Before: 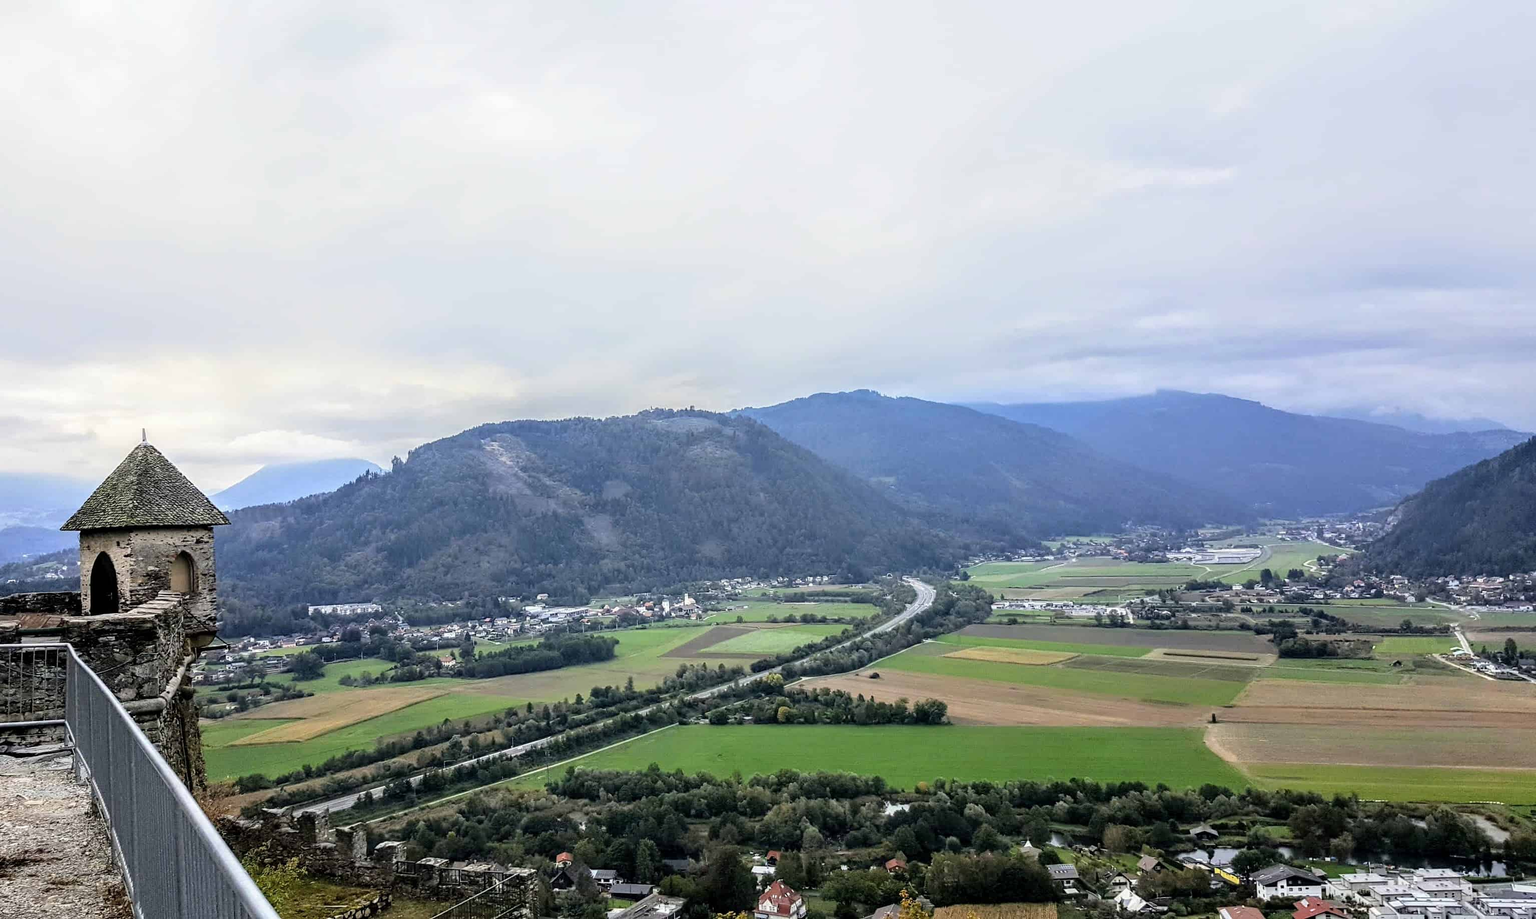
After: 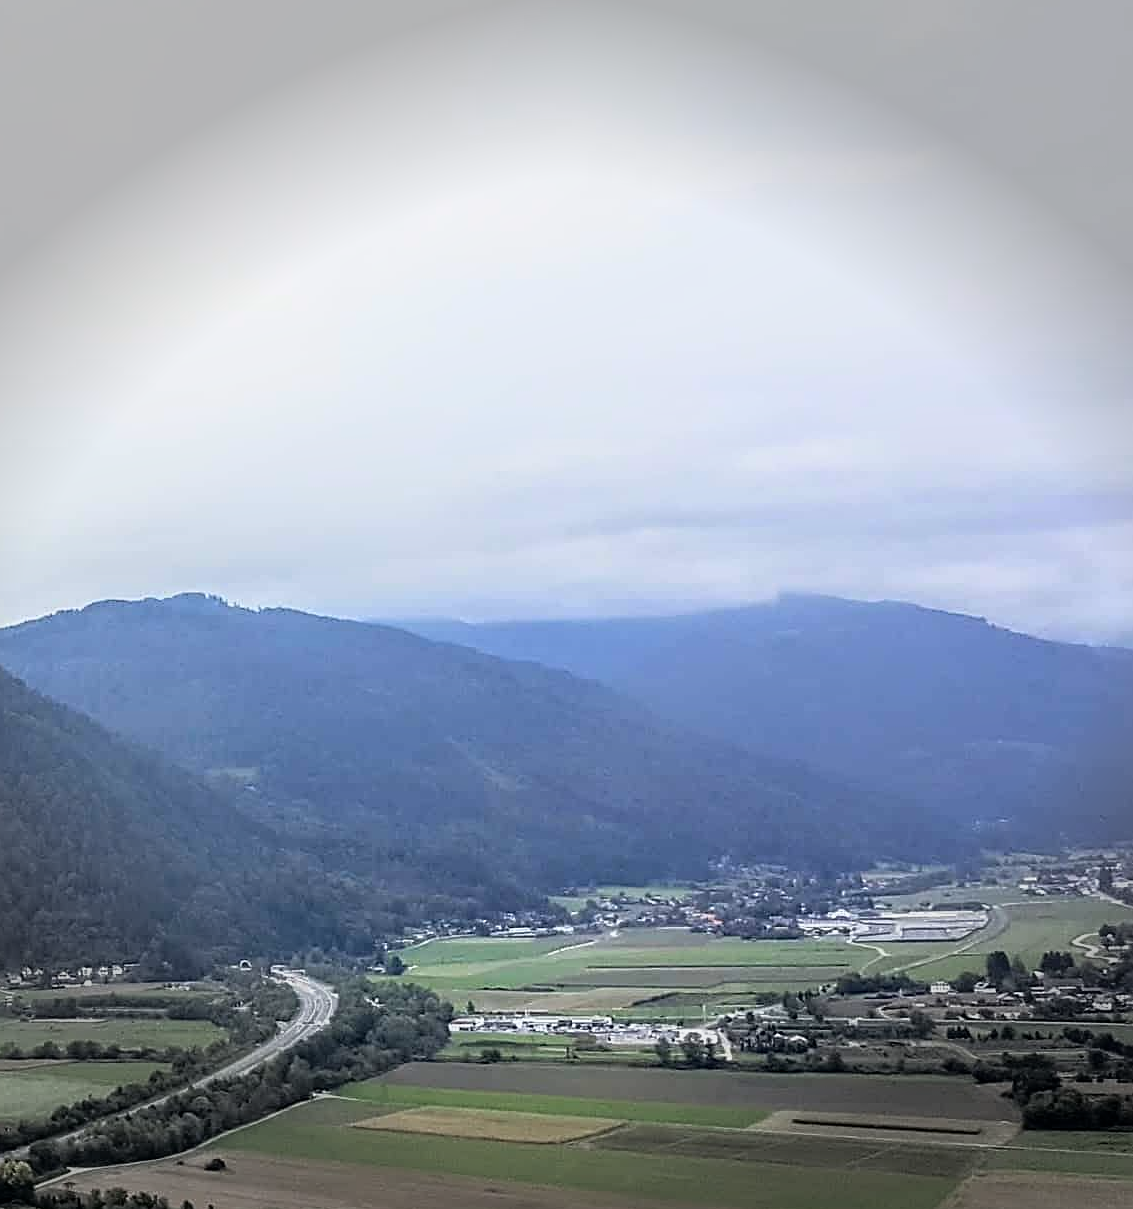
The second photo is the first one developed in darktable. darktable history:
crop and rotate: left 49.93%, top 10.126%, right 13.131%, bottom 23.989%
exposure: exposure -0.147 EV, compensate exposure bias true, compensate highlight preservation false
sharpen: amount 0.495
shadows and highlights: shadows -62.69, white point adjustment -5.07, highlights 61.77
vignetting: fall-off start 90.67%, fall-off radius 38.87%, width/height ratio 1.221, shape 1.3
